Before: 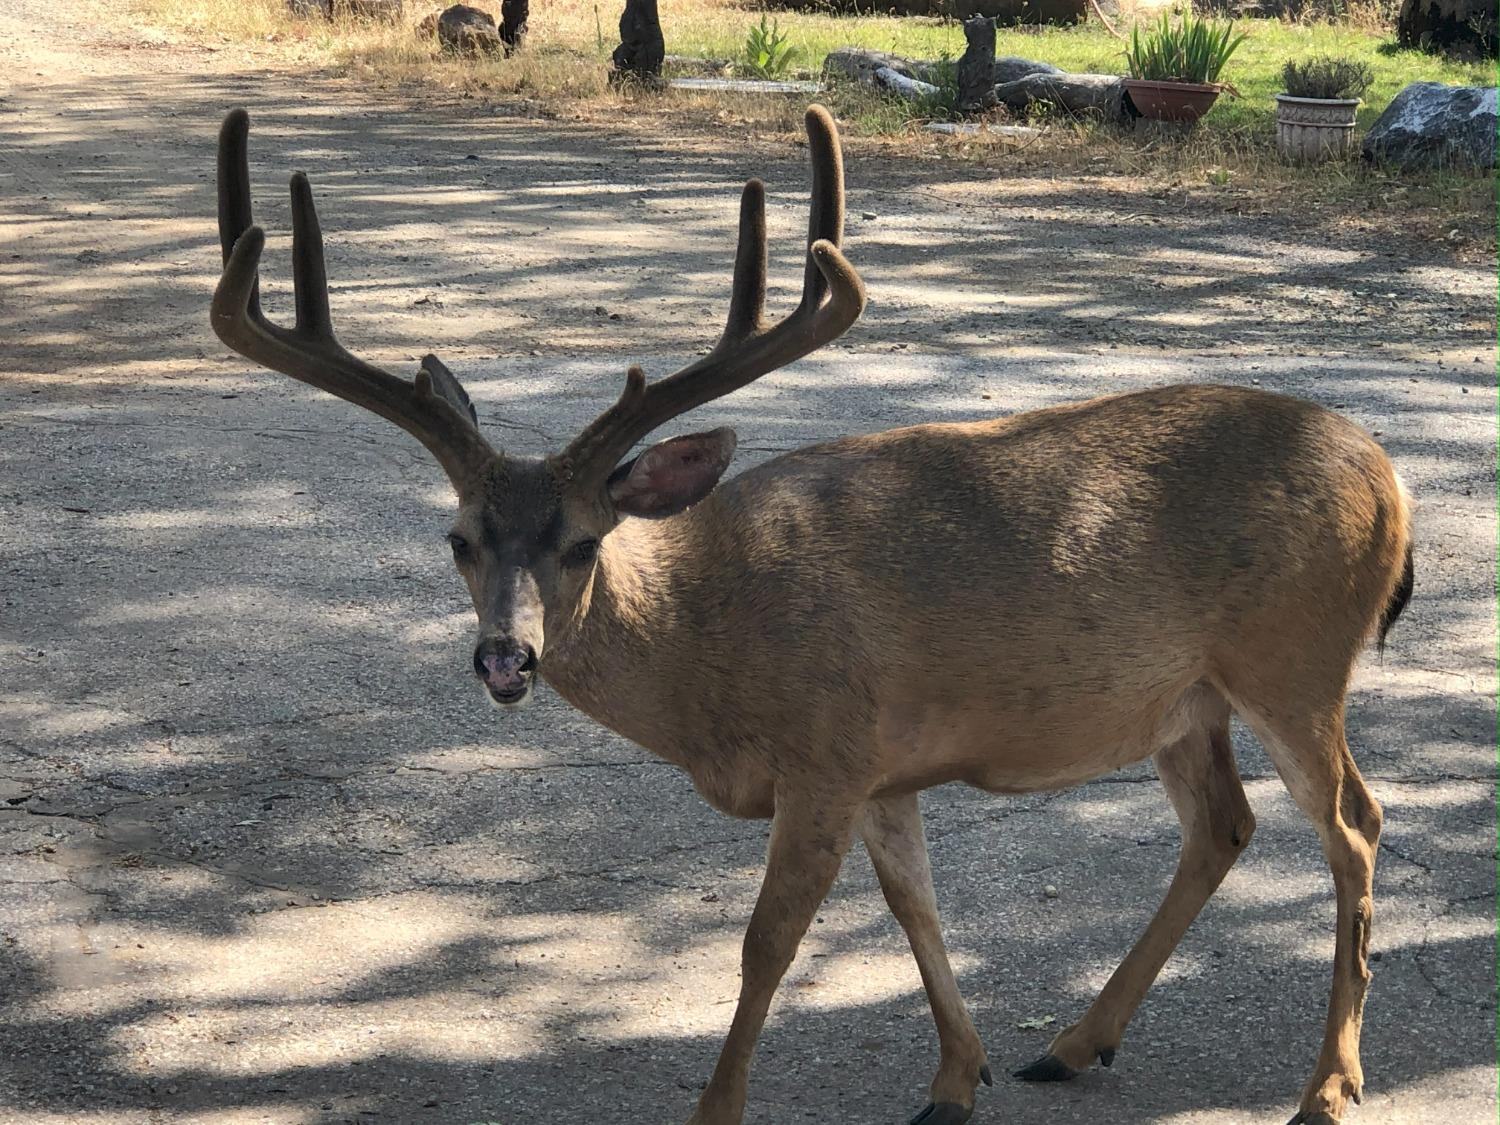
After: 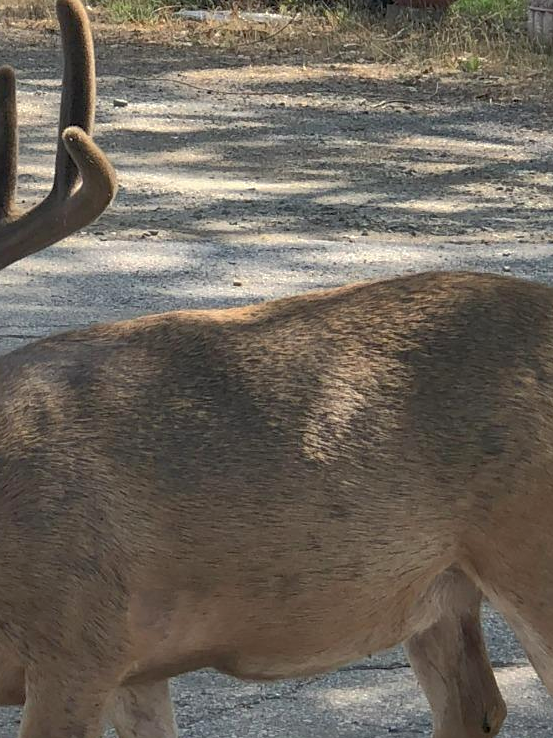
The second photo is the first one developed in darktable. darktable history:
sharpen: amount 0.2
shadows and highlights: on, module defaults
crop and rotate: left 49.936%, top 10.094%, right 13.136%, bottom 24.256%
